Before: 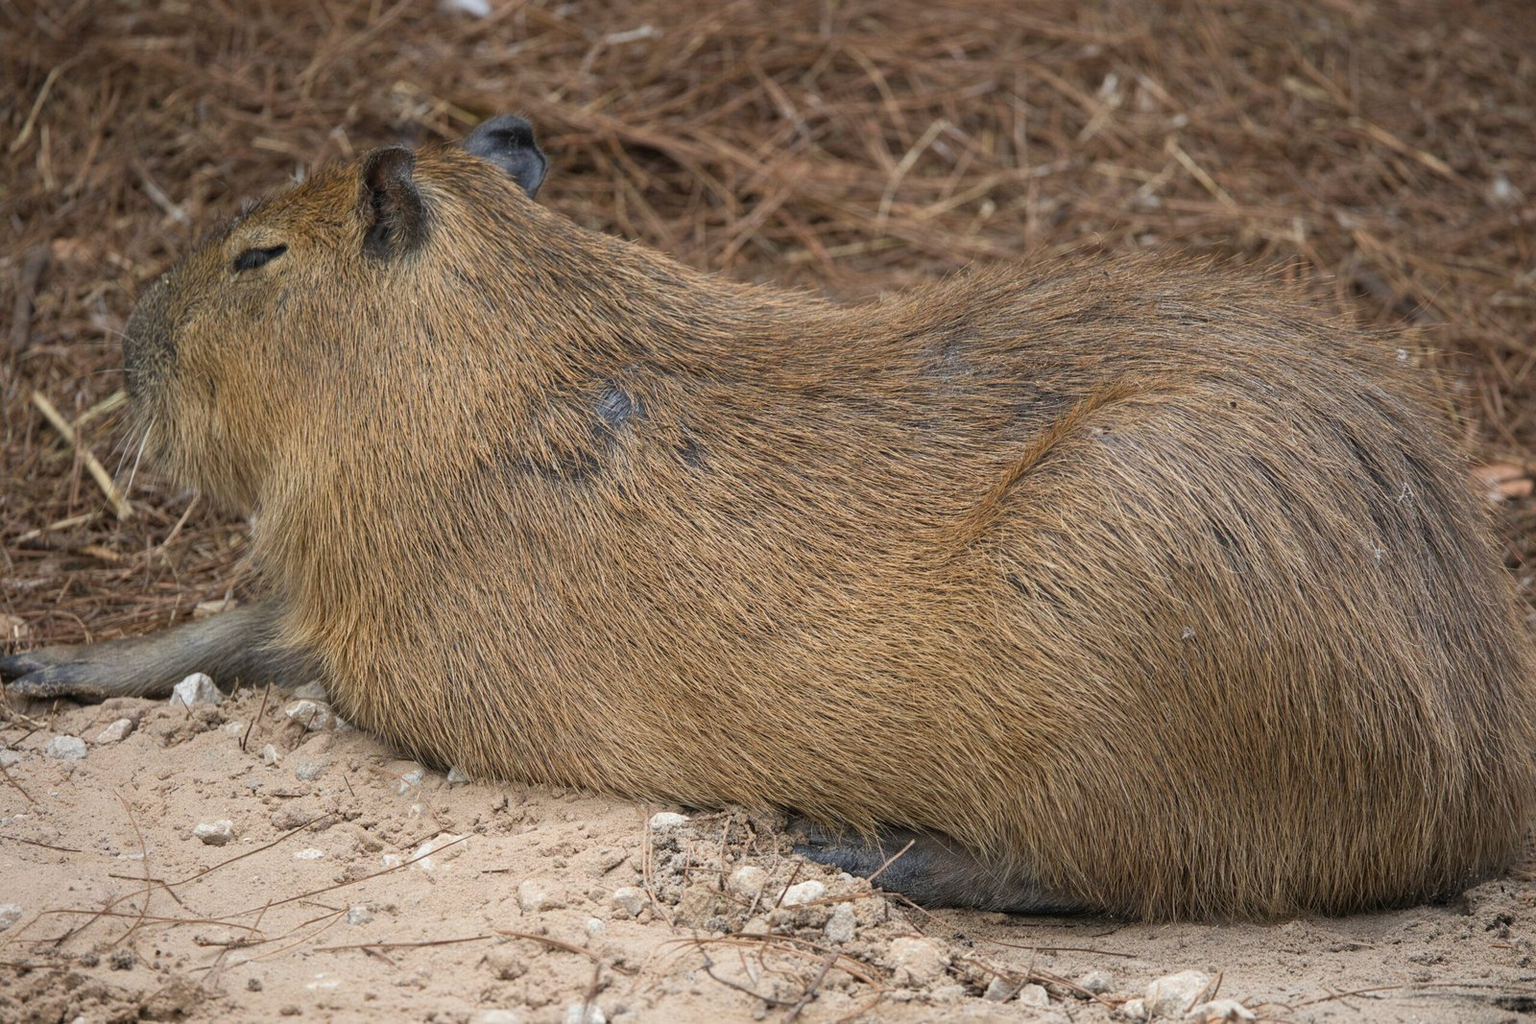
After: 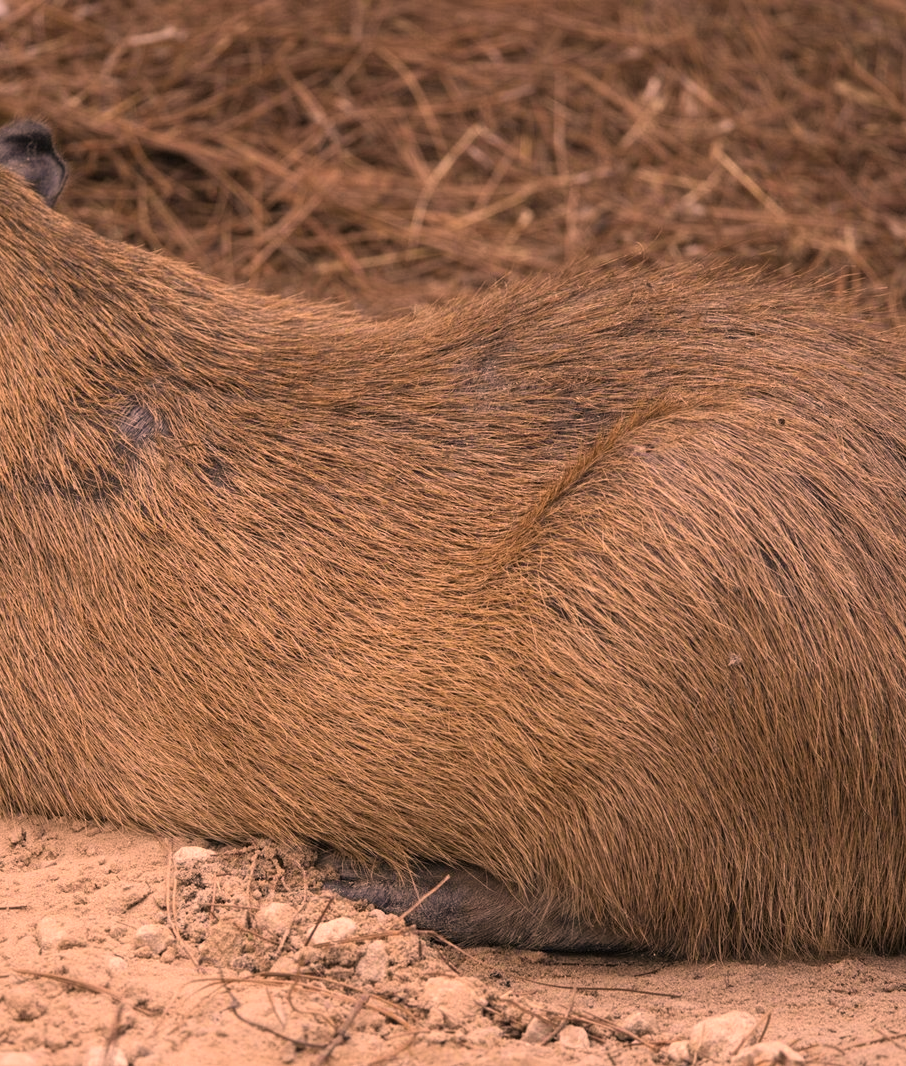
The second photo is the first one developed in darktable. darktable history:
crop: left 31.458%, top 0%, right 11.876%
color correction: highlights a* 40, highlights b* 40, saturation 0.69
